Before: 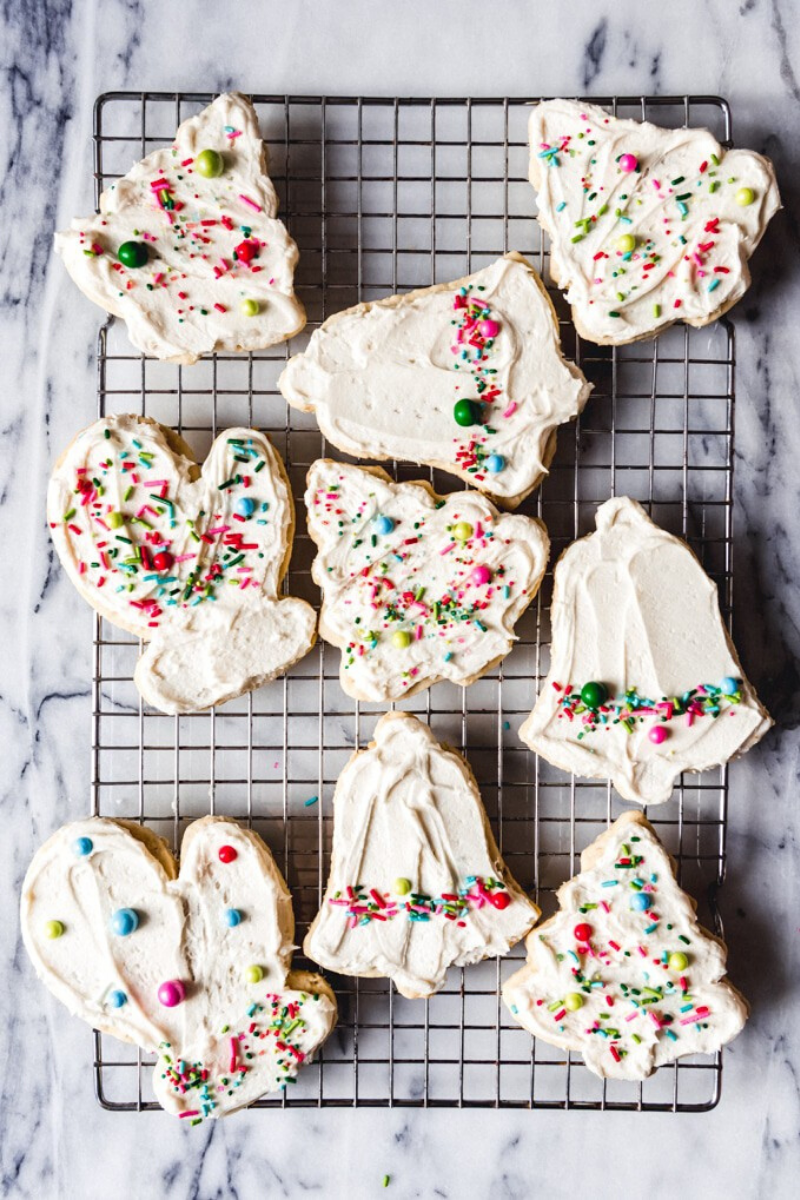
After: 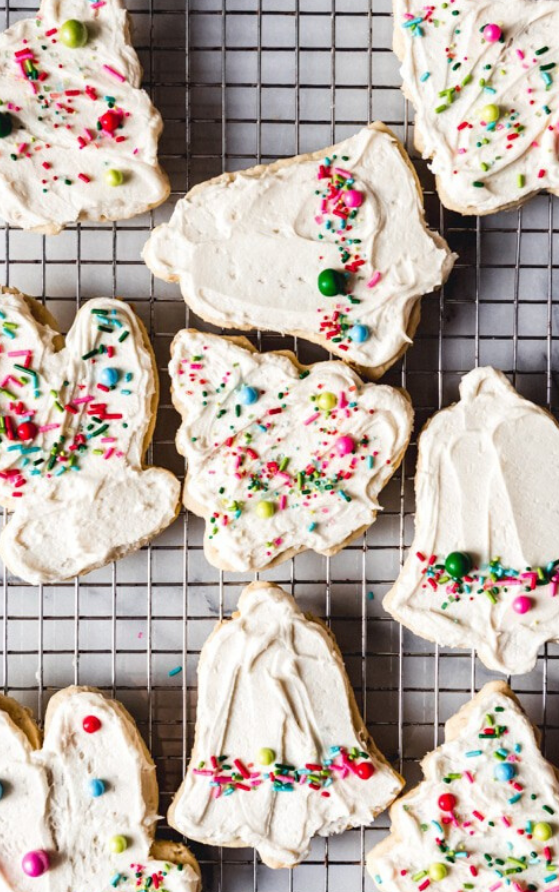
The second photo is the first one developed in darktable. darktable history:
crop and rotate: left 17.105%, top 10.899%, right 12.932%, bottom 14.744%
